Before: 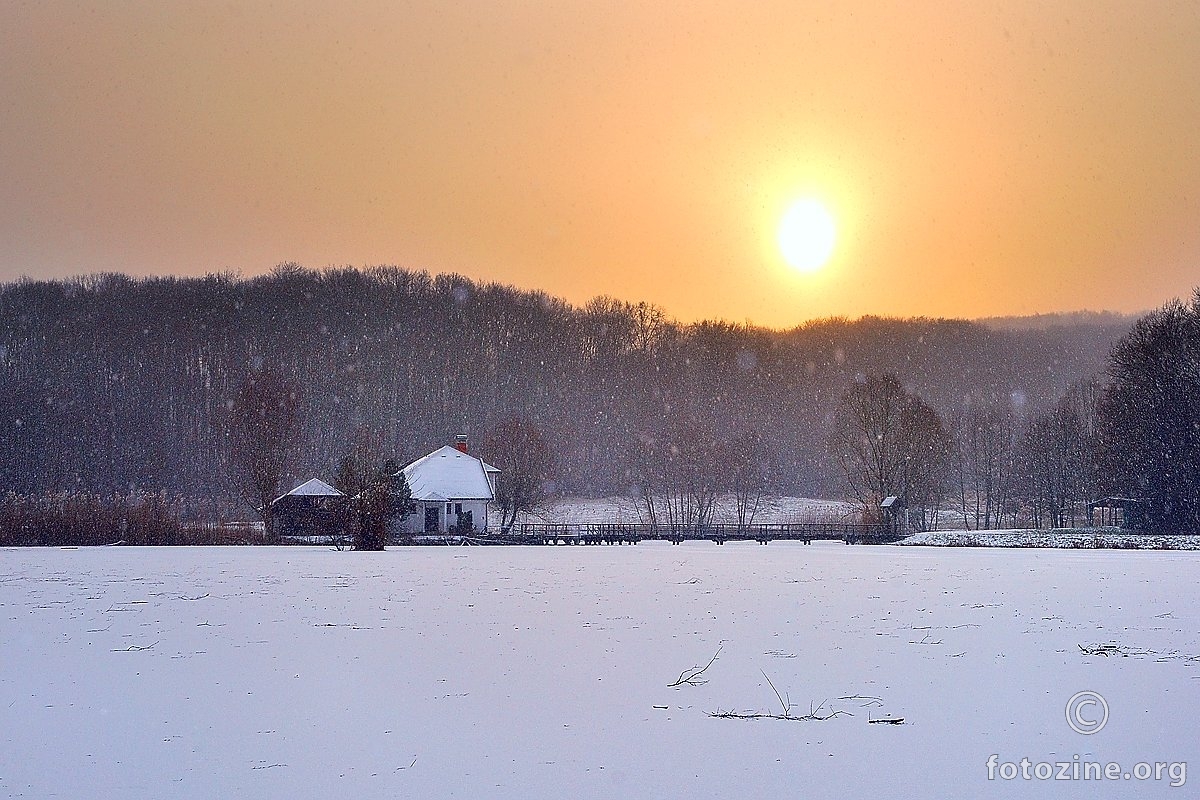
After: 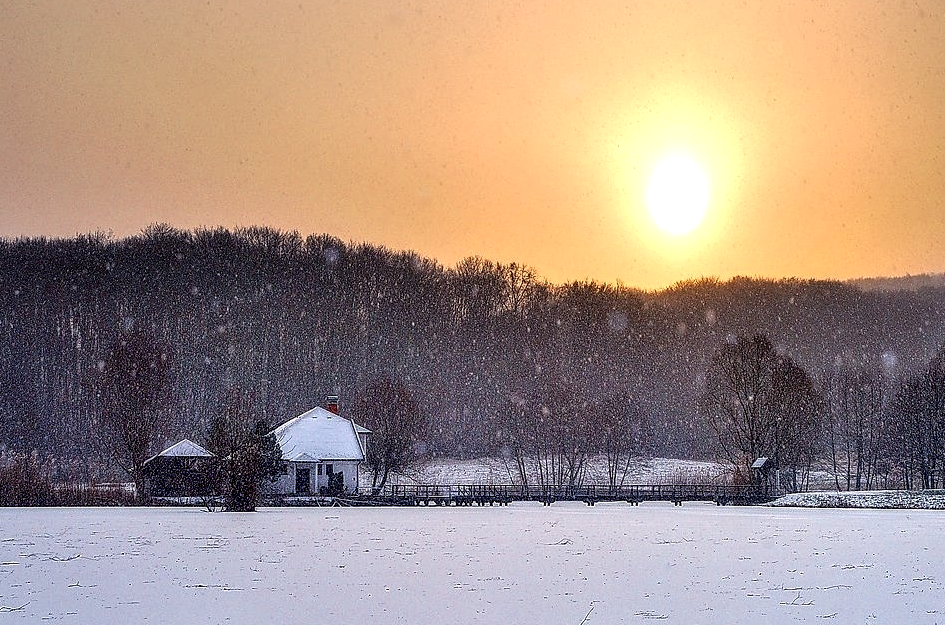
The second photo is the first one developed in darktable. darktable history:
local contrast: highlights 19%, detail 186%
crop and rotate: left 10.77%, top 5.1%, right 10.41%, bottom 16.76%
